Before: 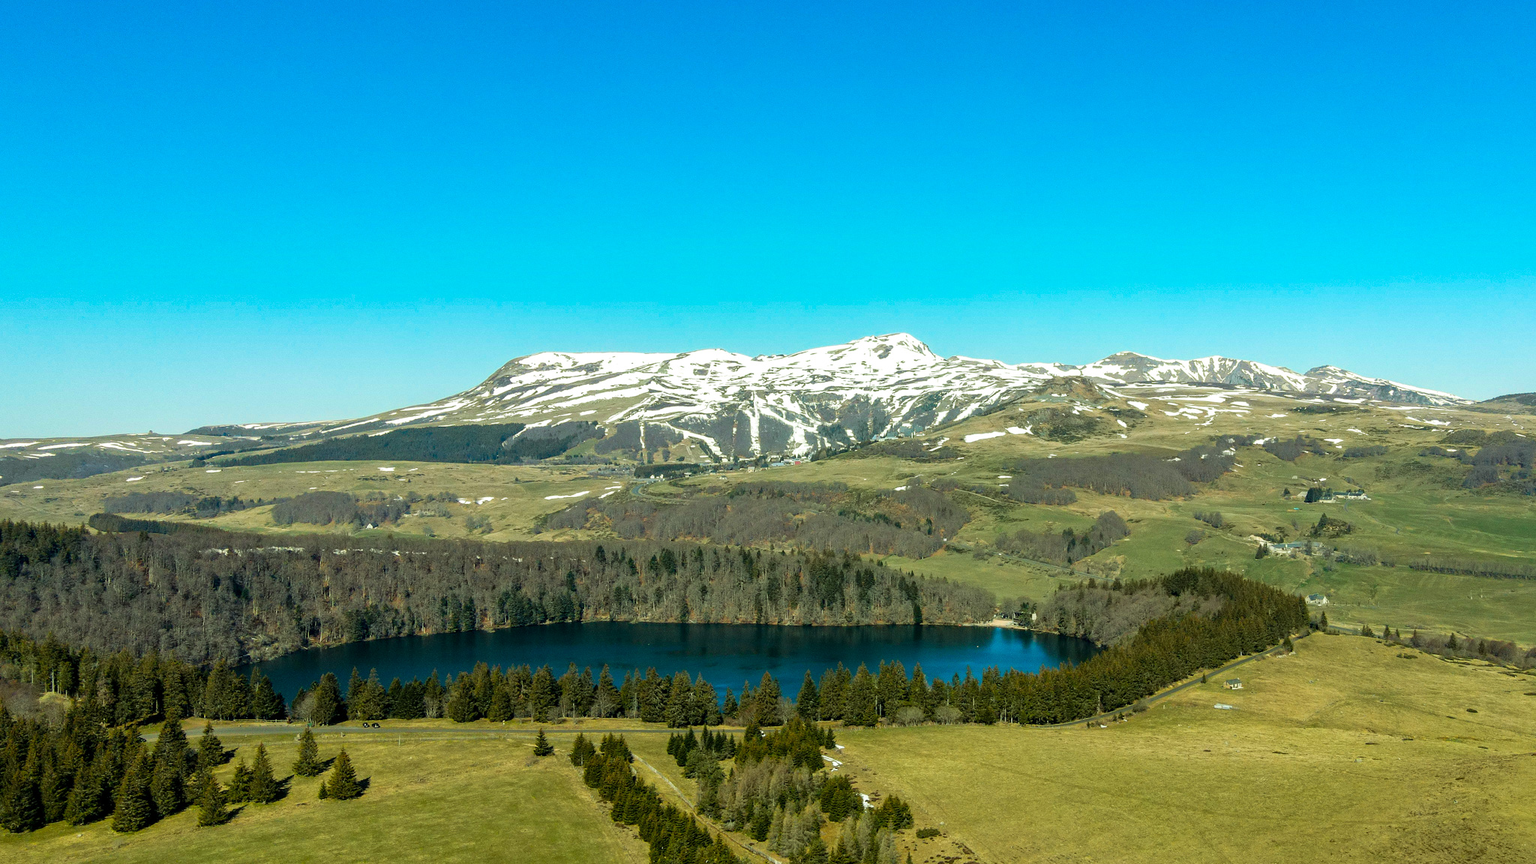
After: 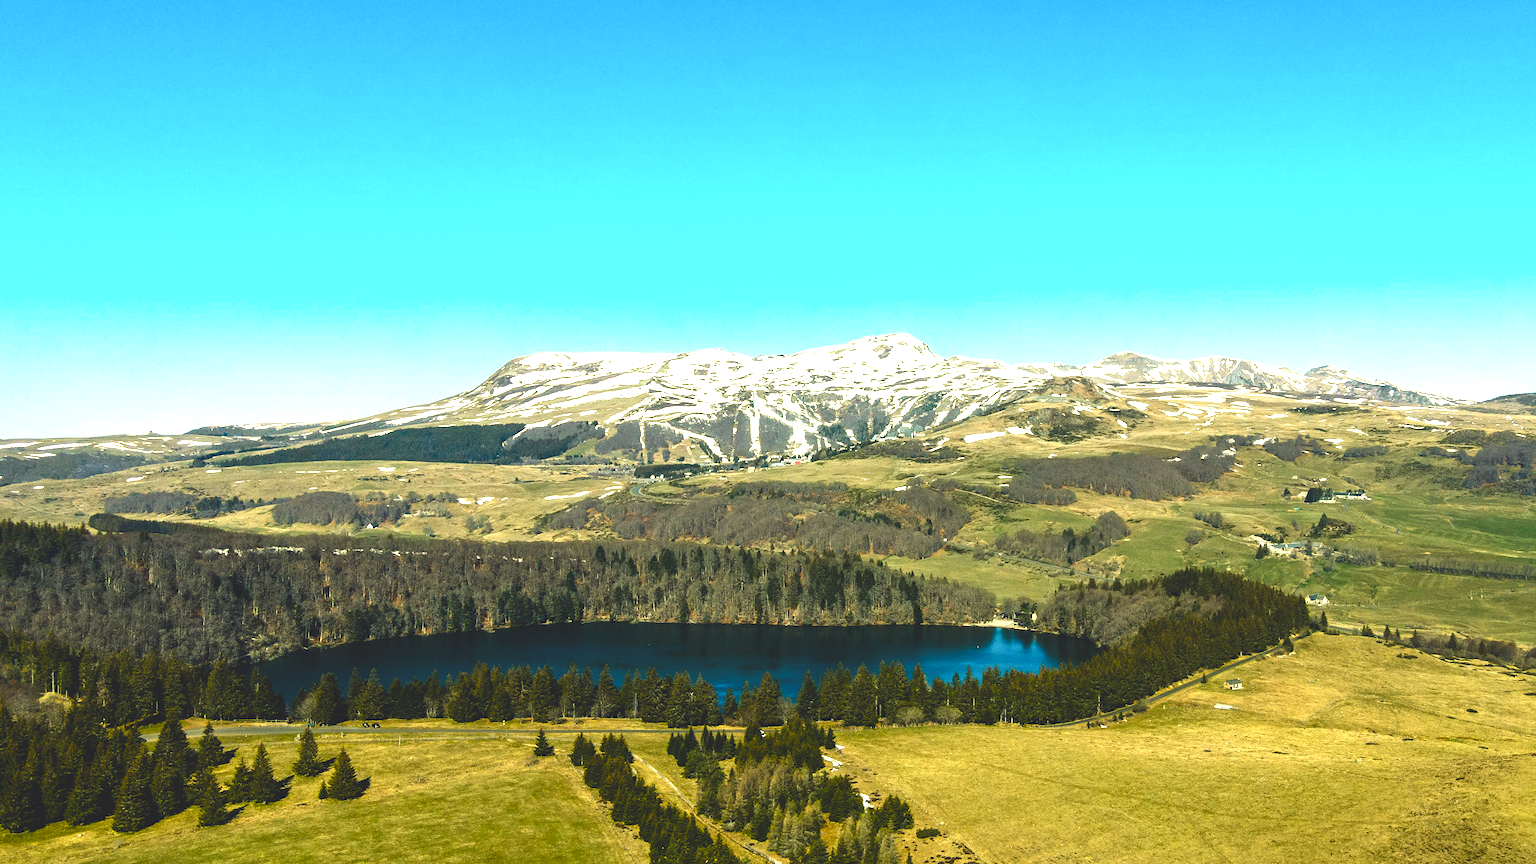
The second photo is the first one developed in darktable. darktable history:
tone equalizer: -8 EV -1.08 EV, -7 EV -1.01 EV, -6 EV -0.867 EV, -5 EV -0.578 EV, -3 EV 0.578 EV, -2 EV 0.867 EV, -1 EV 1.01 EV, +0 EV 1.08 EV, edges refinement/feathering 500, mask exposure compensation -1.57 EV, preserve details no
color balance rgb: shadows lift › chroma 2%, shadows lift › hue 247.2°, power › chroma 0.3%, power › hue 25.2°, highlights gain › chroma 3%, highlights gain › hue 60°, global offset › luminance 2%, perceptual saturation grading › global saturation 20%, perceptual saturation grading › highlights -20%, perceptual saturation grading › shadows 30%
